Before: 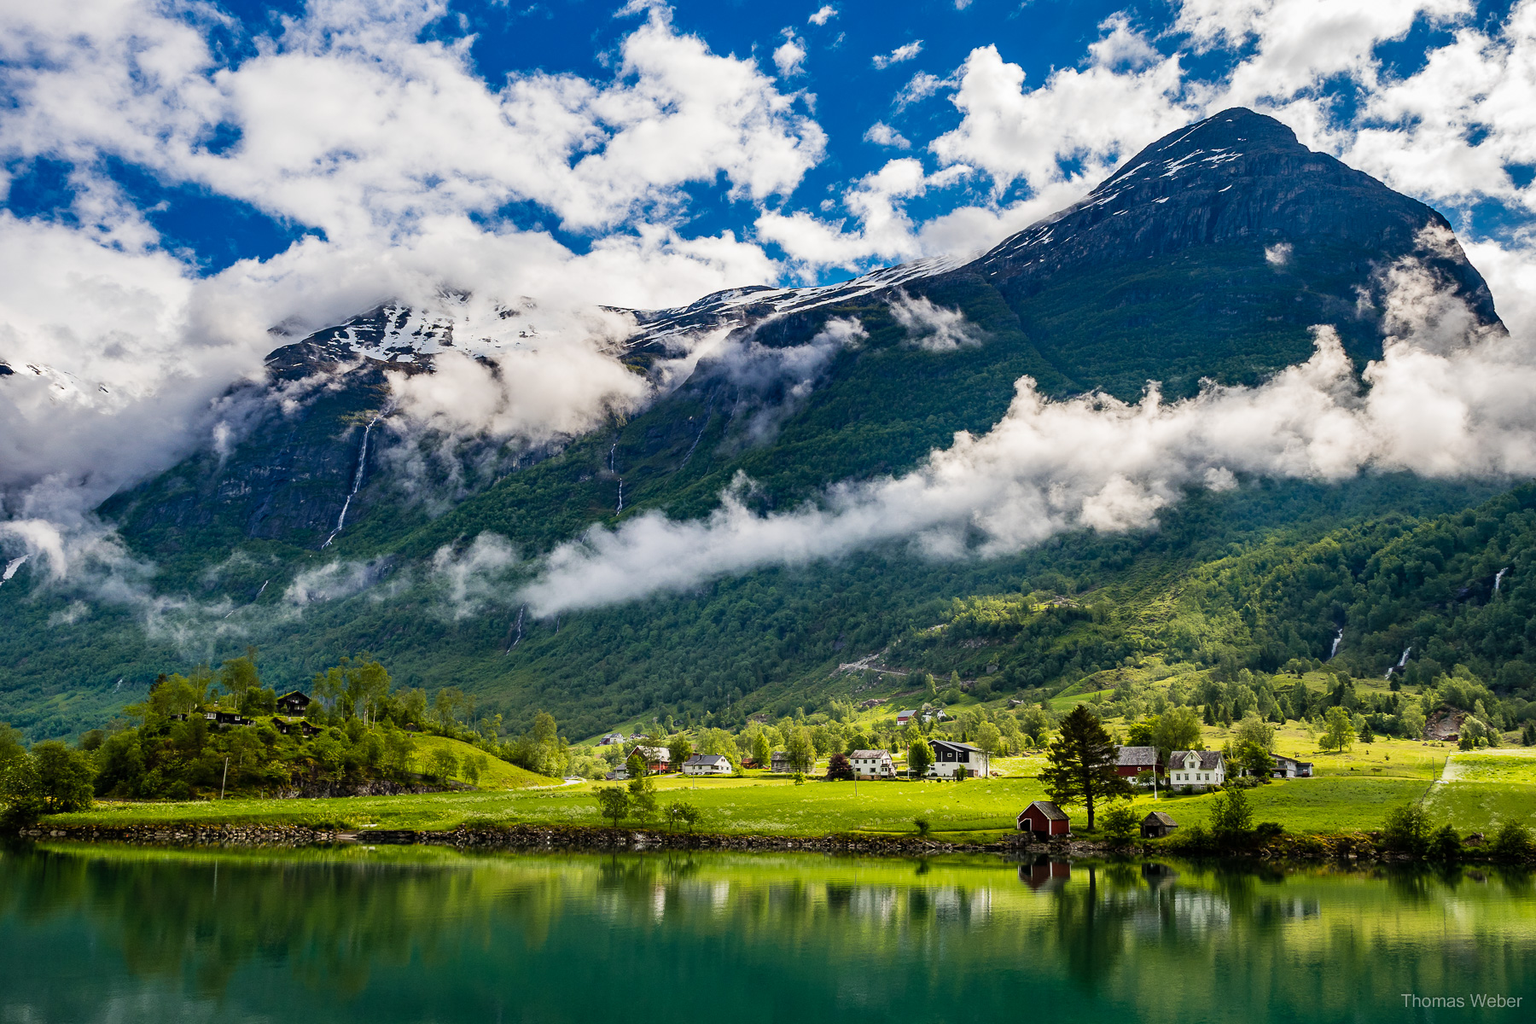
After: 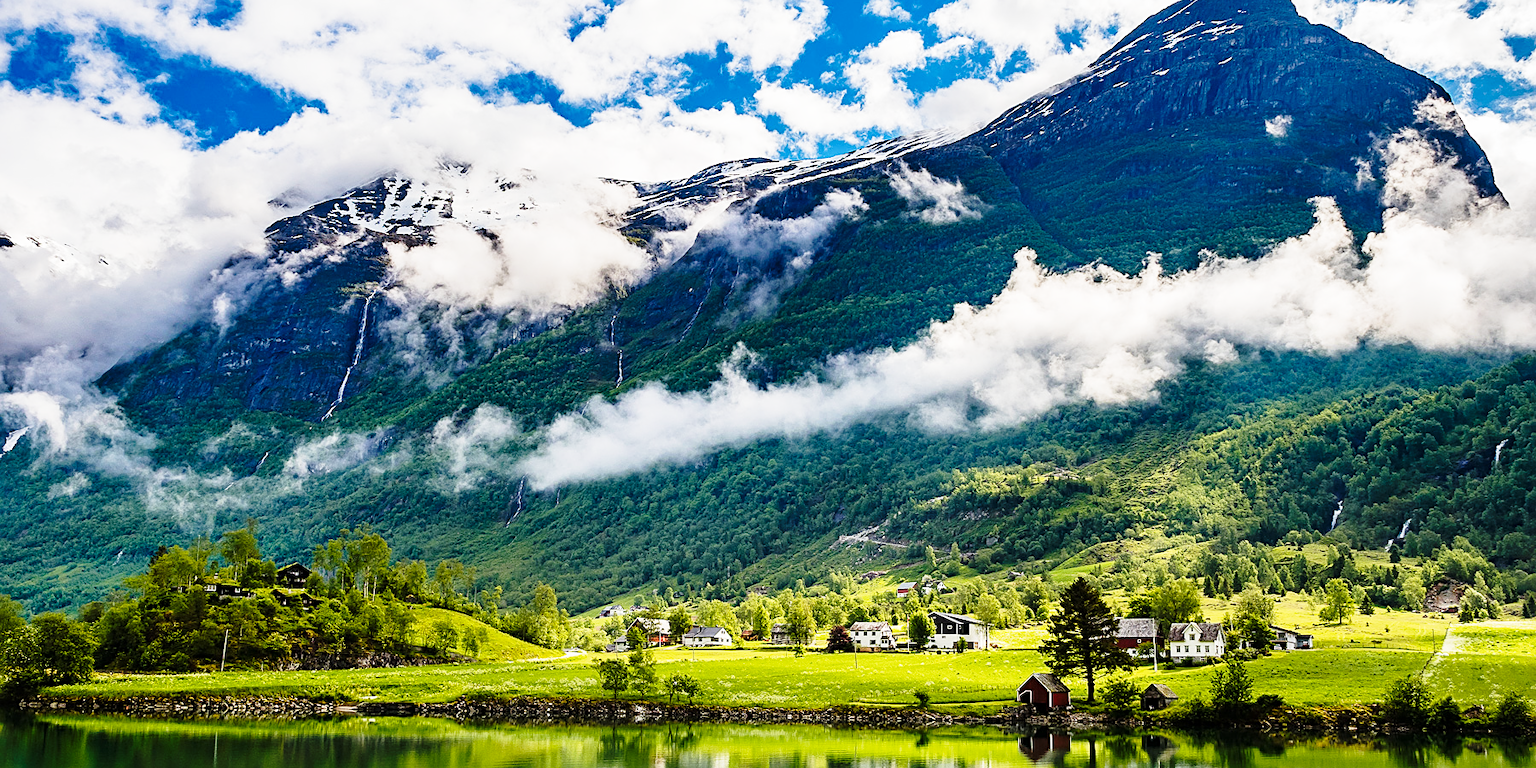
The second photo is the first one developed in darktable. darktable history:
crop and rotate: top 12.5%, bottom 12.5%
sharpen: on, module defaults
base curve: curves: ch0 [(0, 0) (0.028, 0.03) (0.121, 0.232) (0.46, 0.748) (0.859, 0.968) (1, 1)], preserve colors none
